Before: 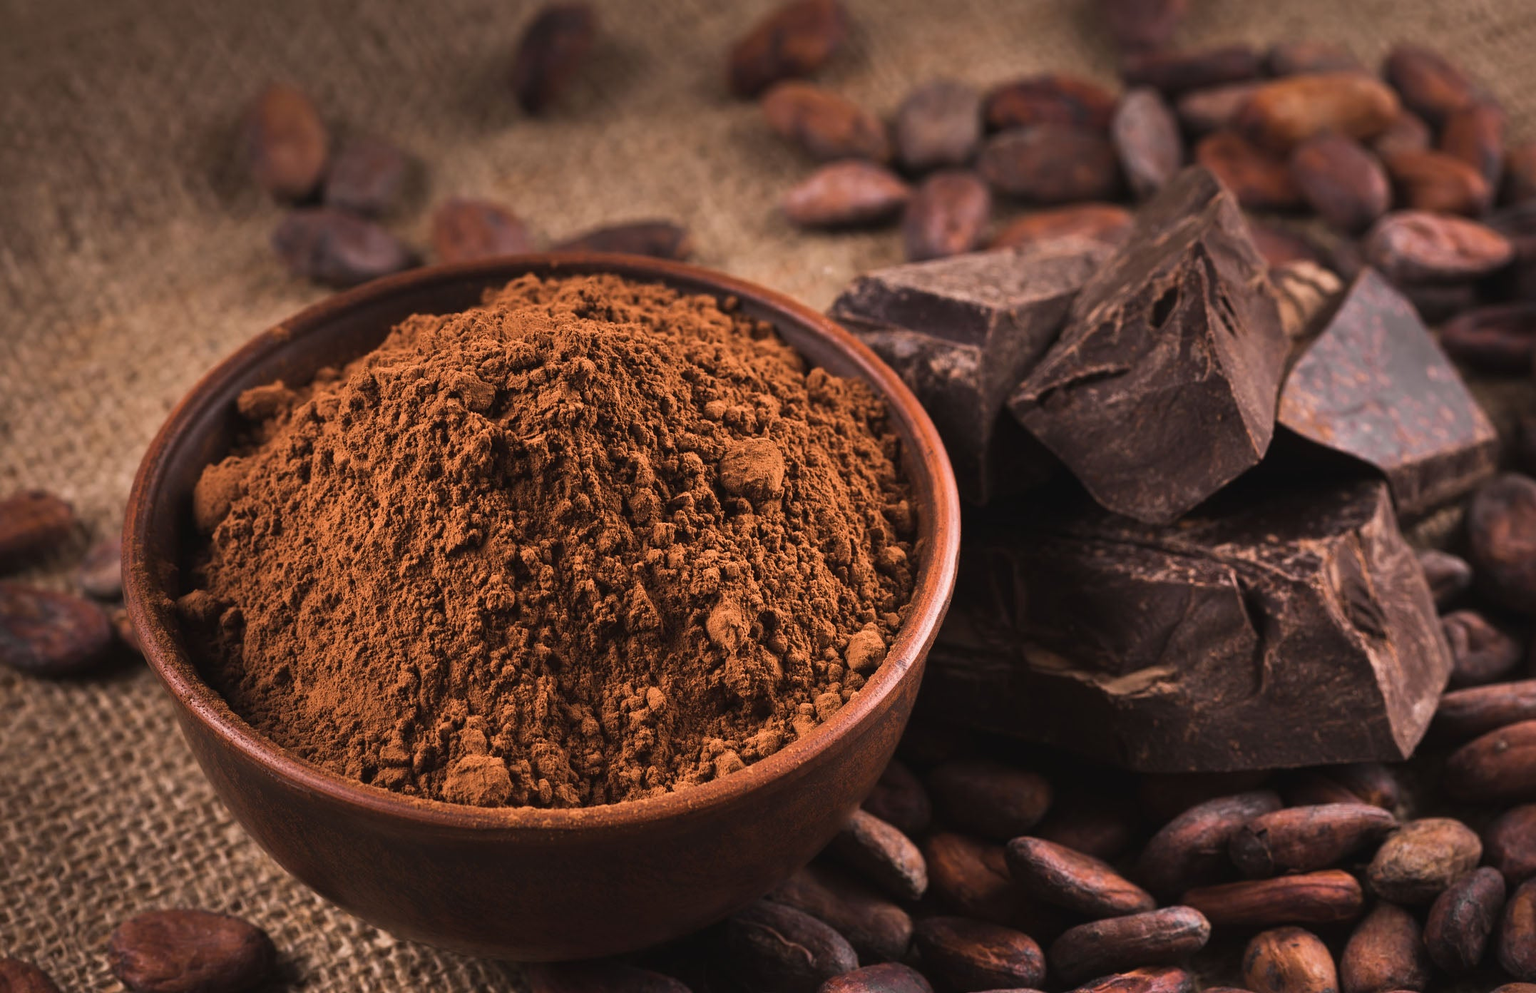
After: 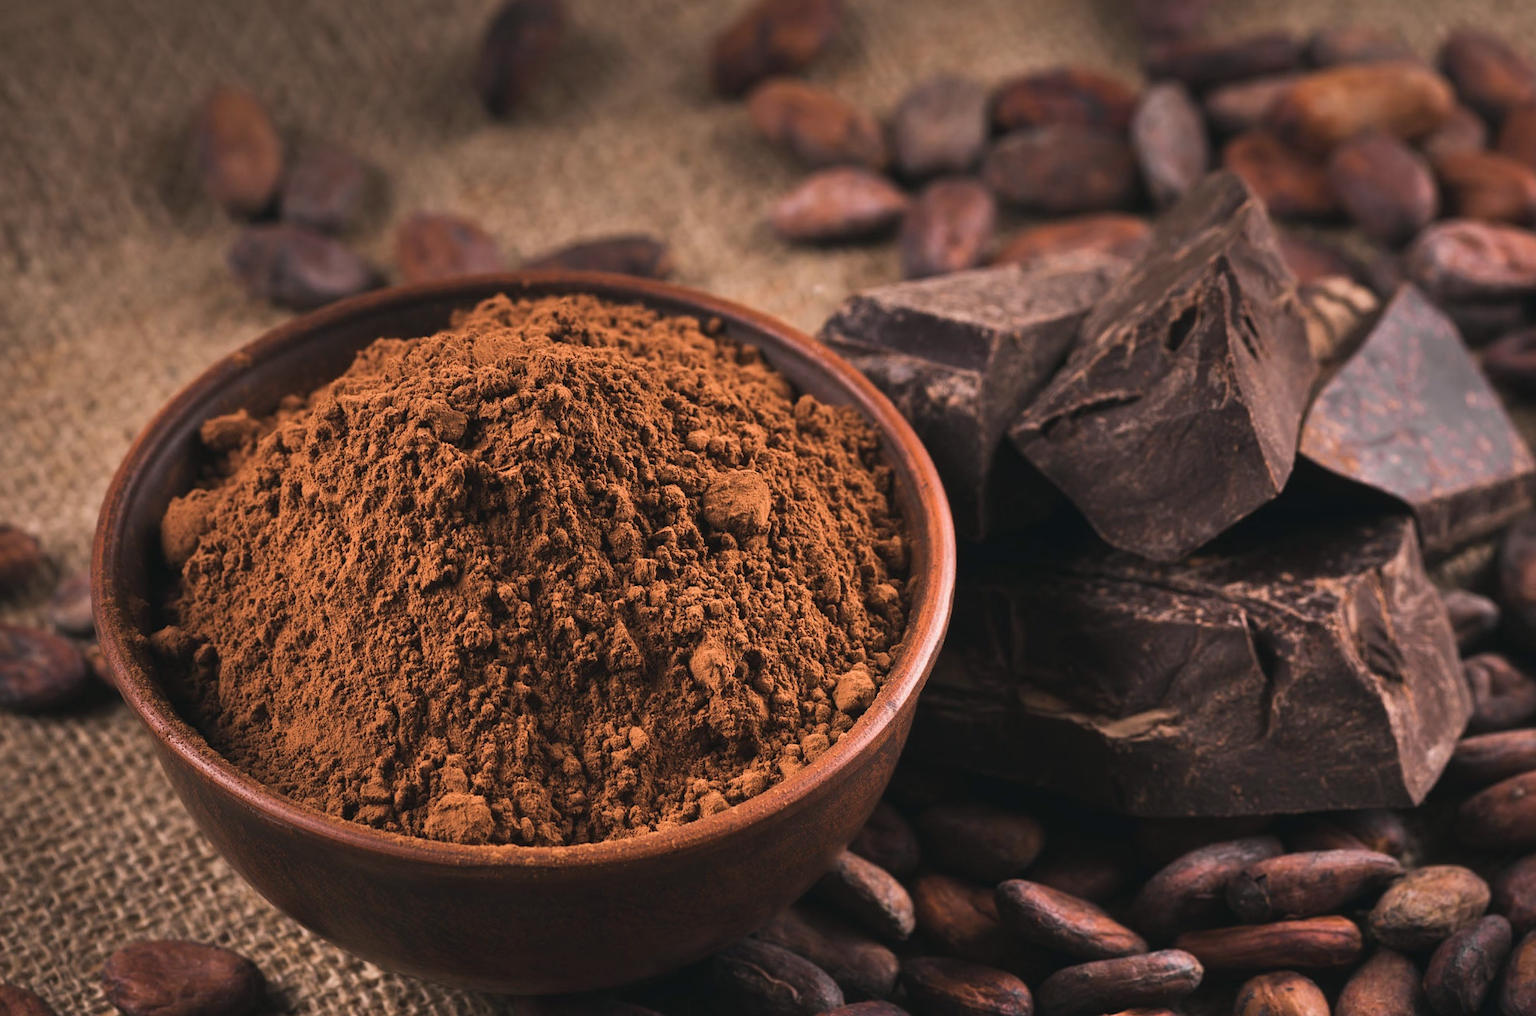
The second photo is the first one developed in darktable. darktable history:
rotate and perspective: rotation 0.074°, lens shift (vertical) 0.096, lens shift (horizontal) -0.041, crop left 0.043, crop right 0.952, crop top 0.024, crop bottom 0.979
color balance: mode lift, gamma, gain (sRGB), lift [1, 1, 1.022, 1.026]
exposure: compensate highlight preservation false
